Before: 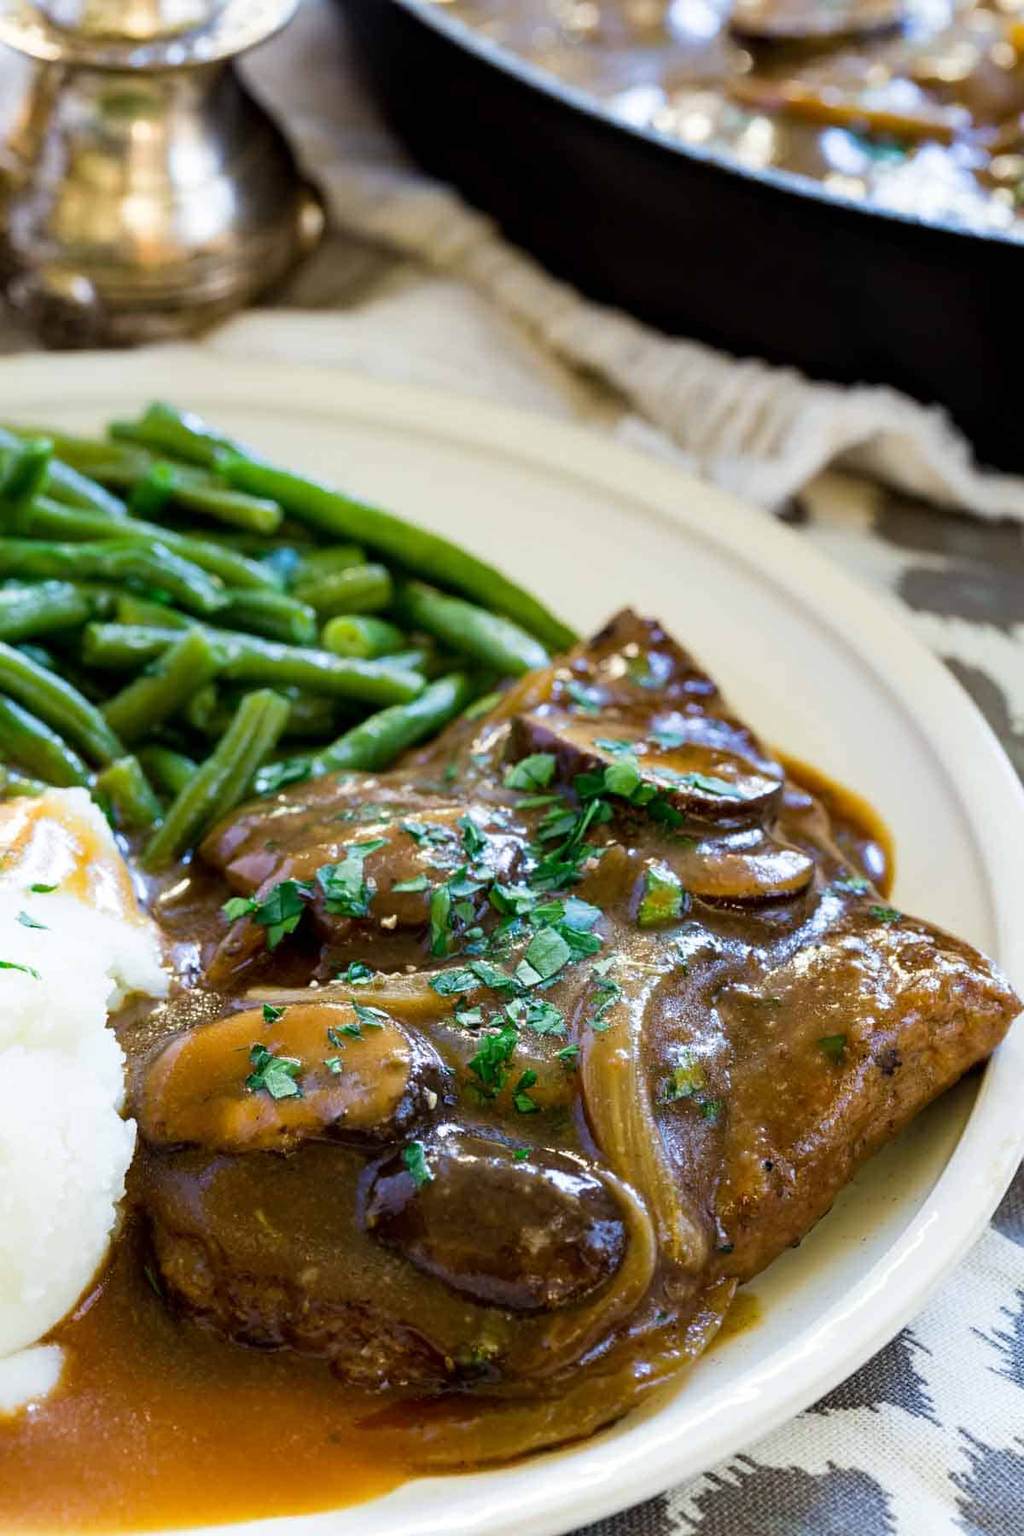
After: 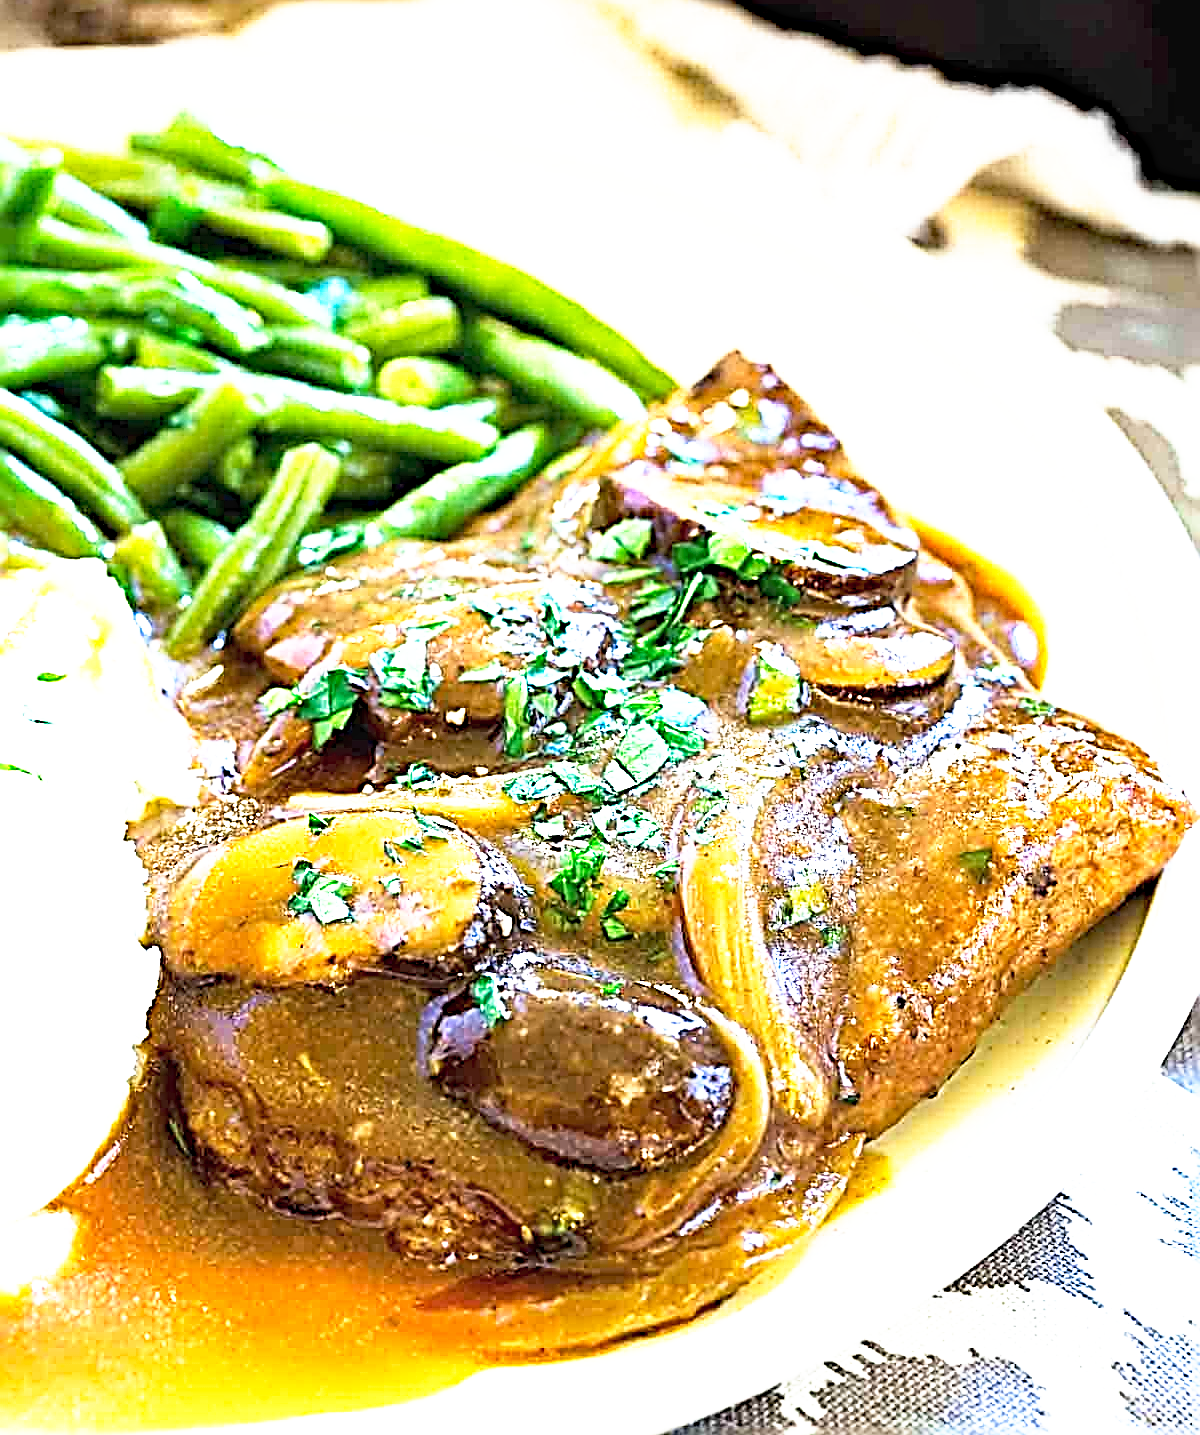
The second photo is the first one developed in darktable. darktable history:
crop and rotate: top 20.266%
exposure: black level correction 0, exposure 1.104 EV, compensate highlight preservation false
contrast brightness saturation: contrast 0.051, brightness 0.069, saturation 0.008
tone equalizer: mask exposure compensation -0.491 EV
contrast equalizer: octaves 7, y [[0.5 ×4, 0.483, 0.43], [0.5 ×6], [0.5 ×6], [0 ×6], [0 ×6]]
sharpen: radius 3.185, amount 1.738
base curve: curves: ch0 [(0, 0) (0.495, 0.917) (1, 1)], preserve colors none
haze removal: compatibility mode true, adaptive false
